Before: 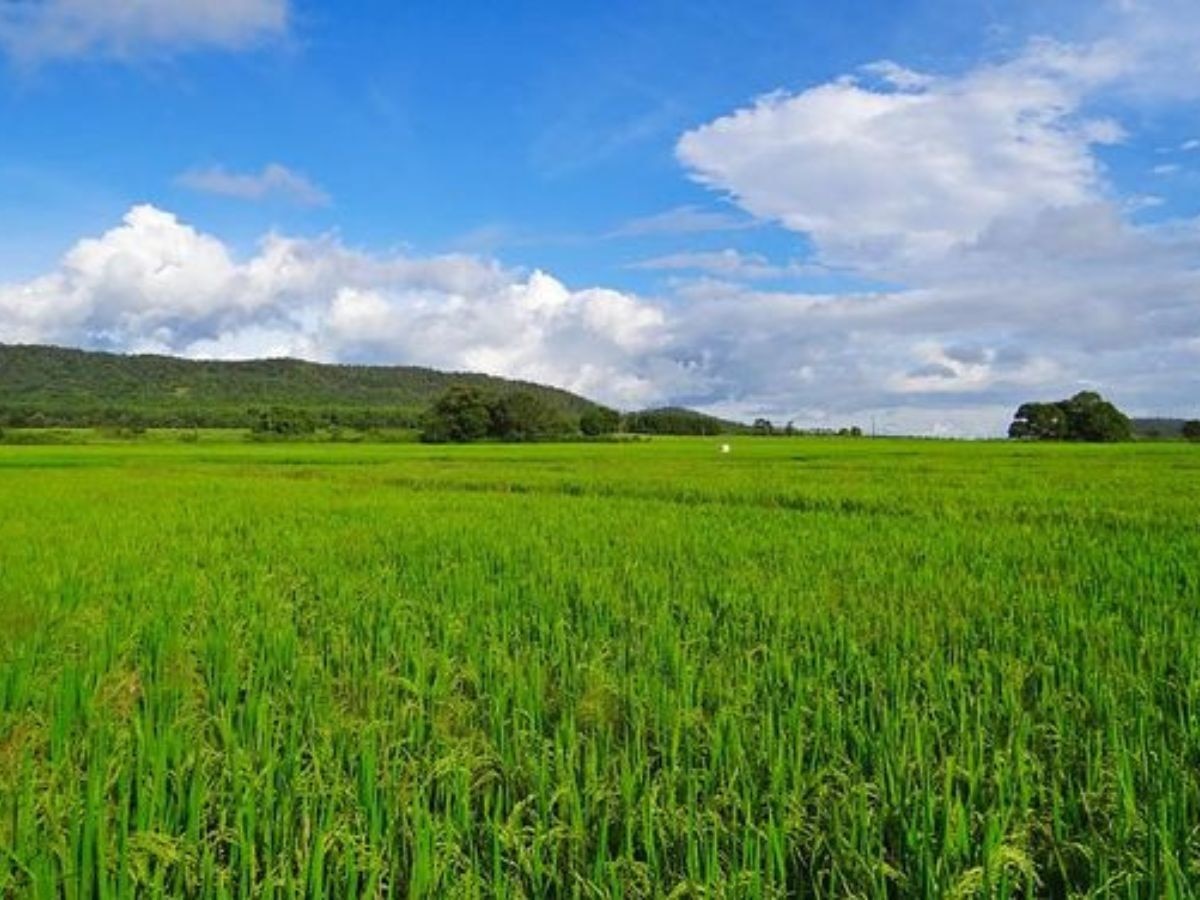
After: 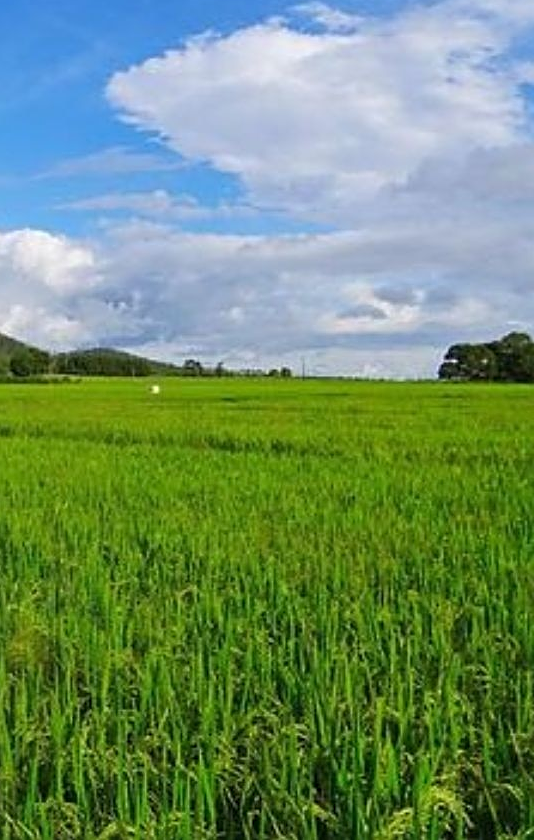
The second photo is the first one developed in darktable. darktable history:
crop: left 47.54%, top 6.64%, right 7.91%
contrast equalizer: octaves 7, y [[0.5 ×6], [0.5 ×6], [0.5, 0.5, 0.501, 0.545, 0.707, 0.863], [0 ×6], [0 ×6]]
sharpen: on, module defaults
